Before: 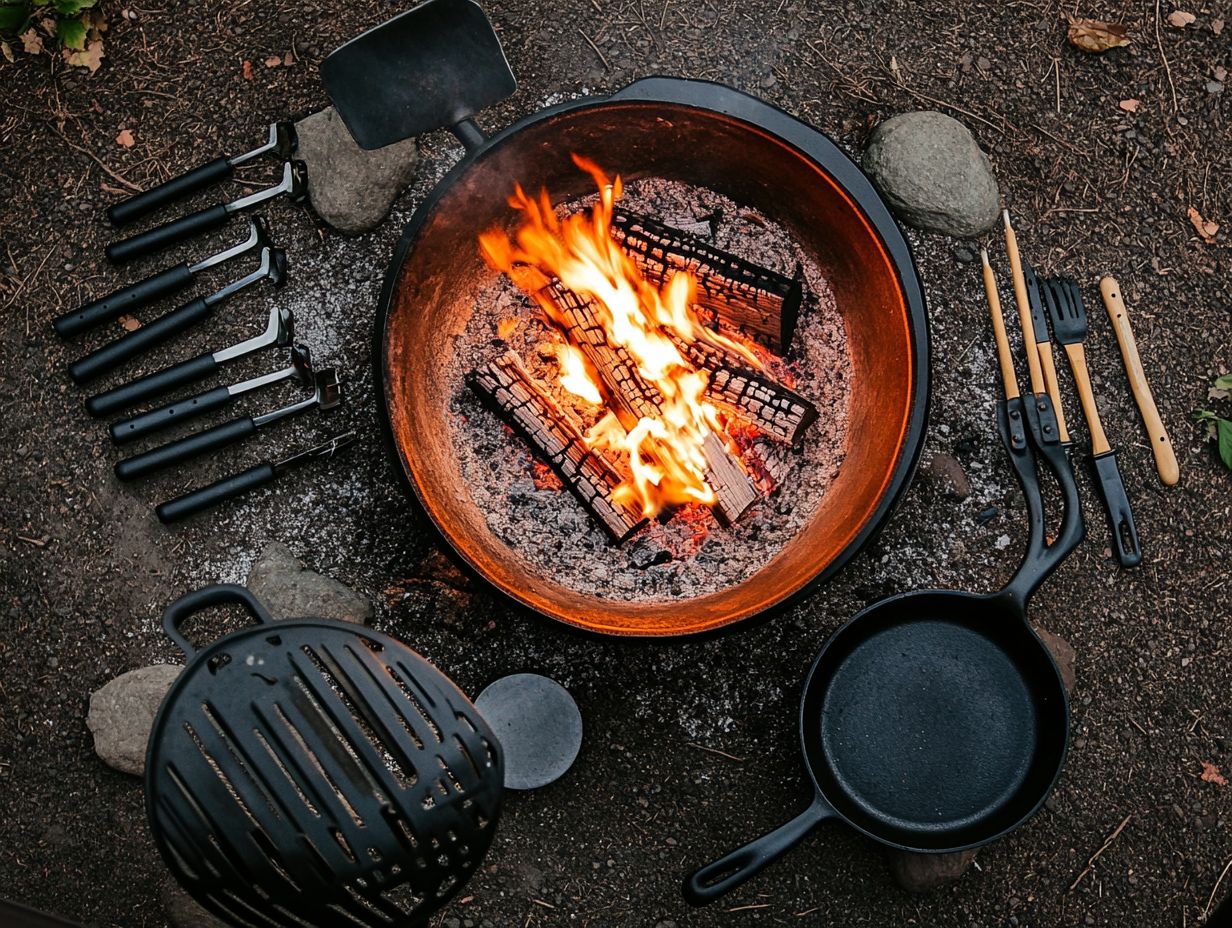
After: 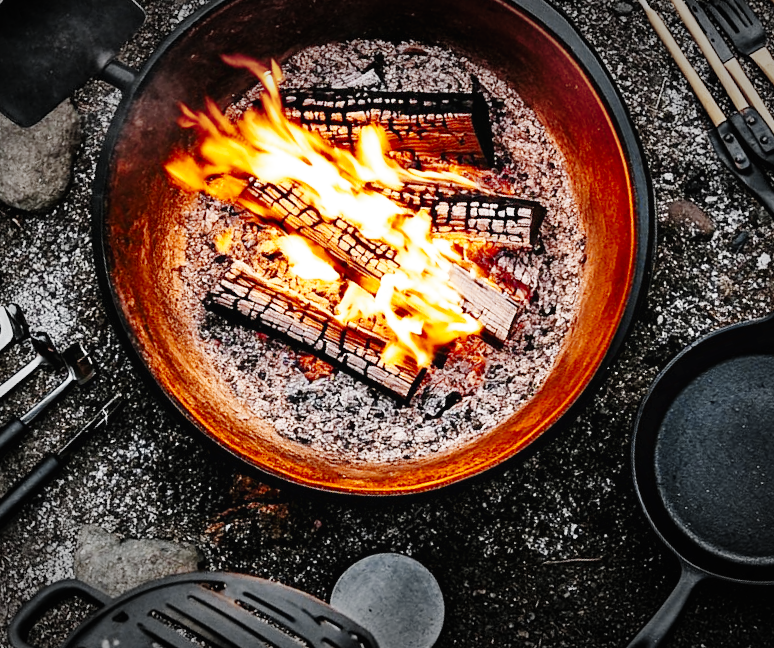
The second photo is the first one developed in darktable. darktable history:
color zones: curves: ch0 [(0.035, 0.242) (0.25, 0.5) (0.384, 0.214) (0.488, 0.255) (0.75, 0.5)]; ch1 [(0.063, 0.379) (0.25, 0.5) (0.354, 0.201) (0.489, 0.085) (0.729, 0.271)]; ch2 [(0.25, 0.5) (0.38, 0.517) (0.442, 0.51) (0.735, 0.456)]
vignetting: fall-off start 78.71%, width/height ratio 1.329, unbound false
crop and rotate: angle 21.31°, left 6.969%, right 4.119%, bottom 1.107%
base curve: curves: ch0 [(0, 0.003) (0.001, 0.002) (0.006, 0.004) (0.02, 0.022) (0.048, 0.086) (0.094, 0.234) (0.162, 0.431) (0.258, 0.629) (0.385, 0.8) (0.548, 0.918) (0.751, 0.988) (1, 1)], preserve colors none
